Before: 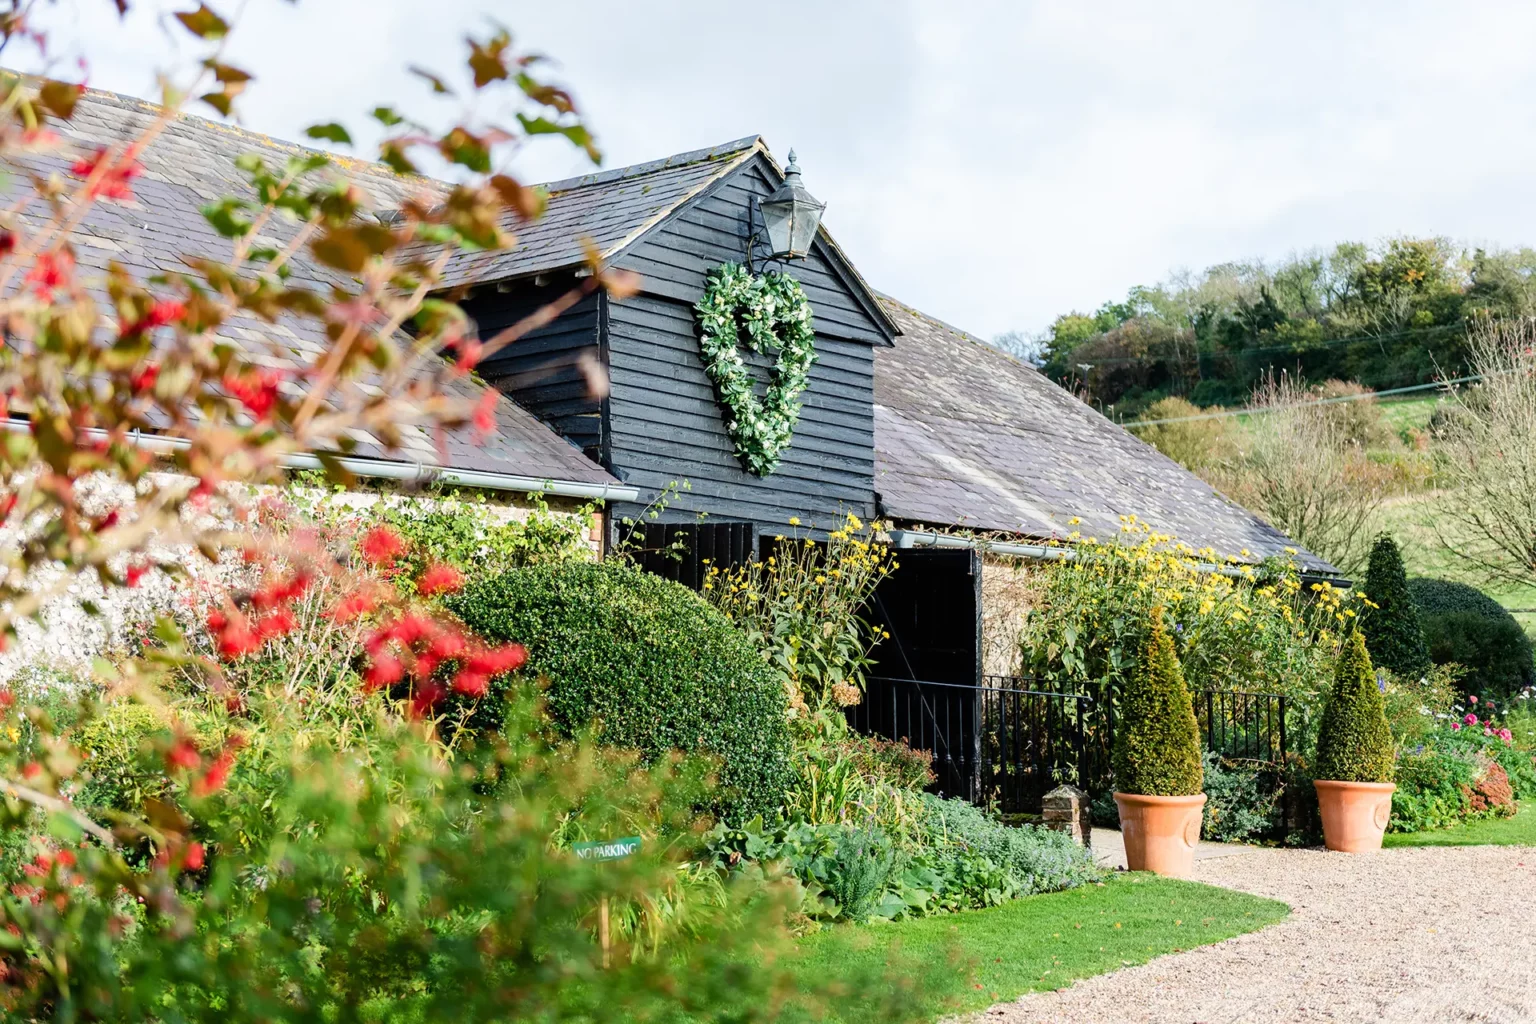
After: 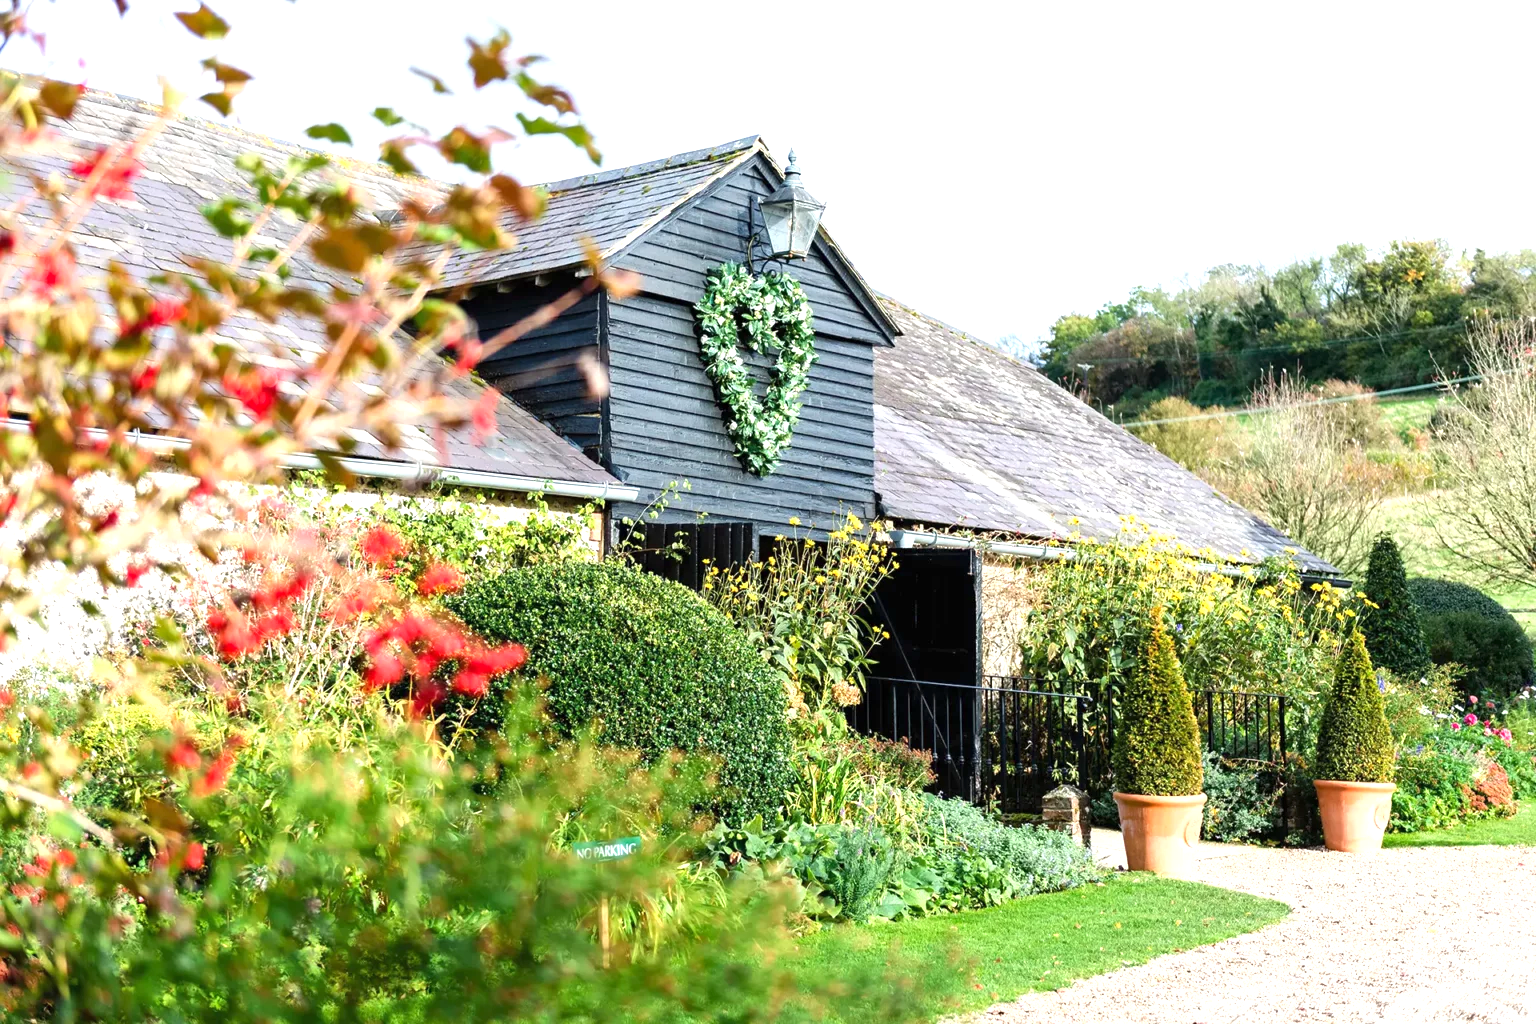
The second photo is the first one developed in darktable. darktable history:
shadows and highlights: shadows 25, highlights -25
exposure: exposure 0.722 EV, compensate highlight preservation false
